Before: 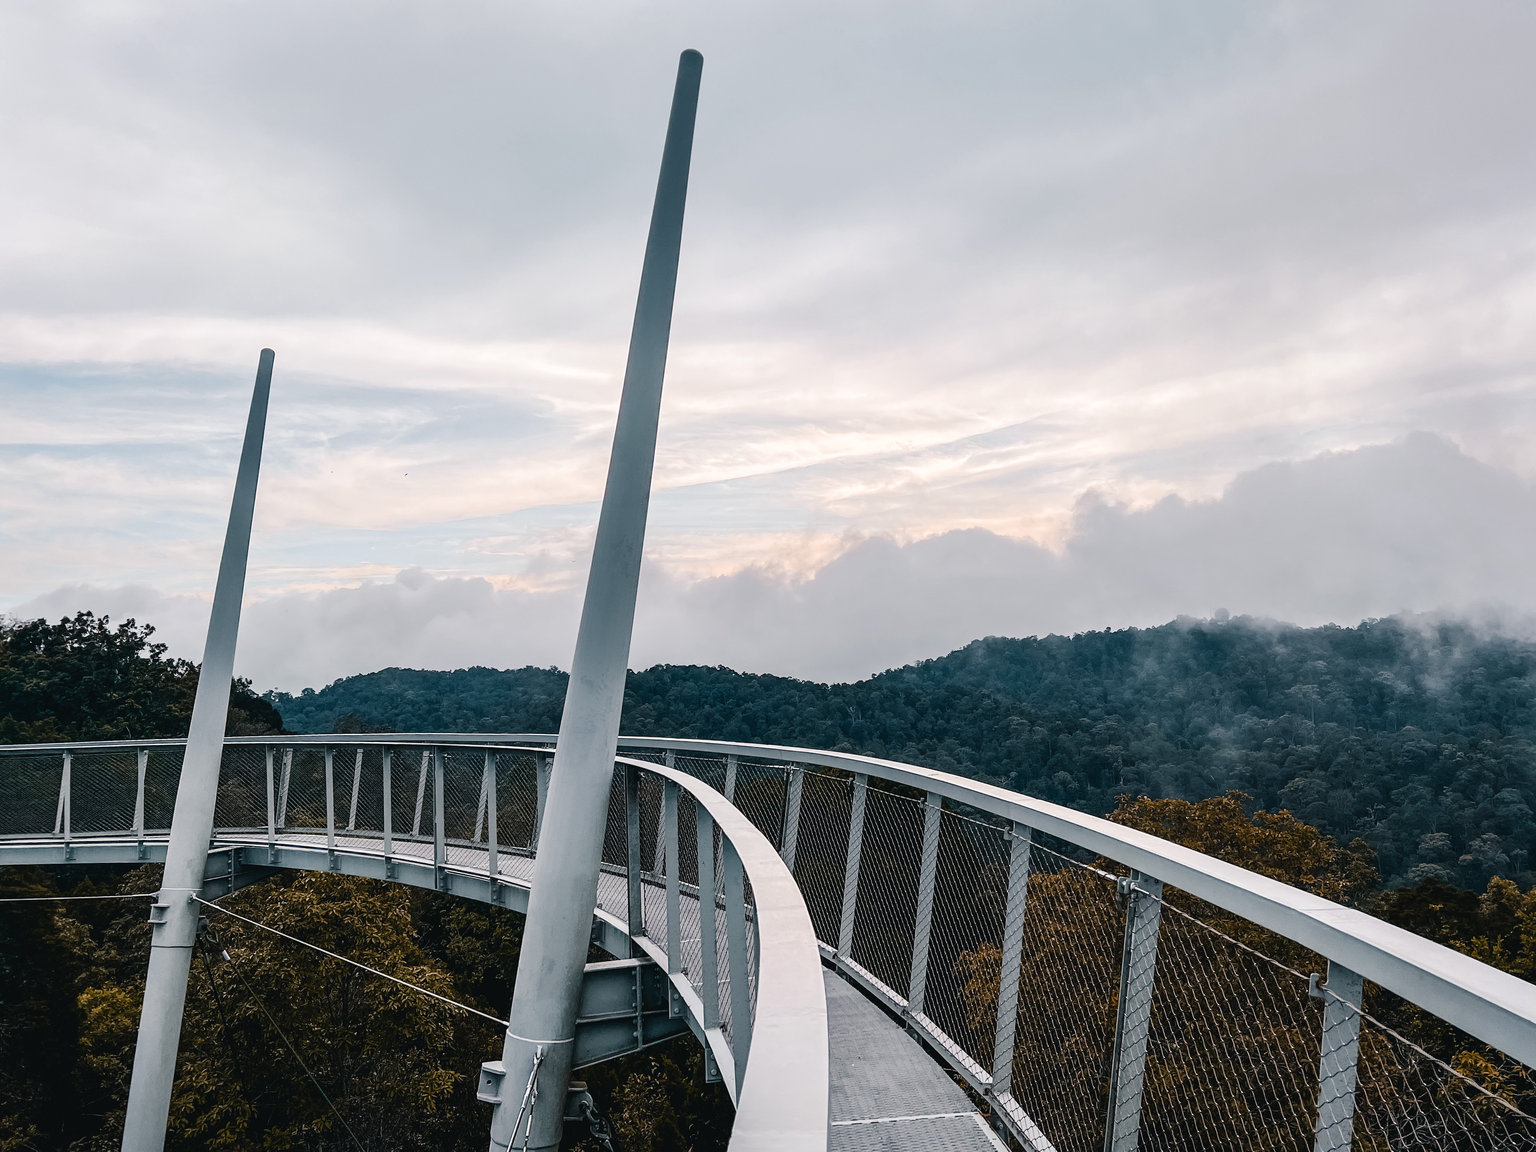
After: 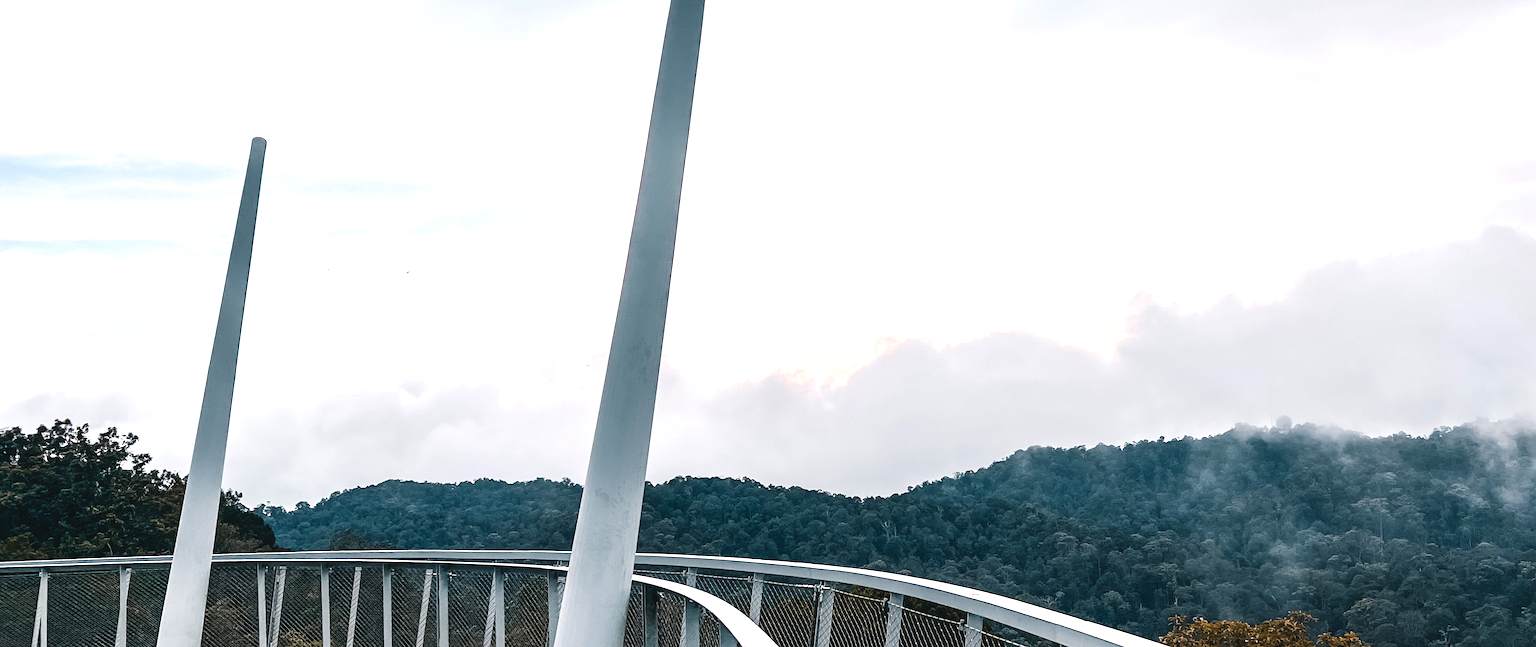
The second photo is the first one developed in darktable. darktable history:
exposure: black level correction 0, exposure 0.7 EV, compensate exposure bias true, compensate highlight preservation false
crop: left 1.744%, top 19.225%, right 5.069%, bottom 28.357%
